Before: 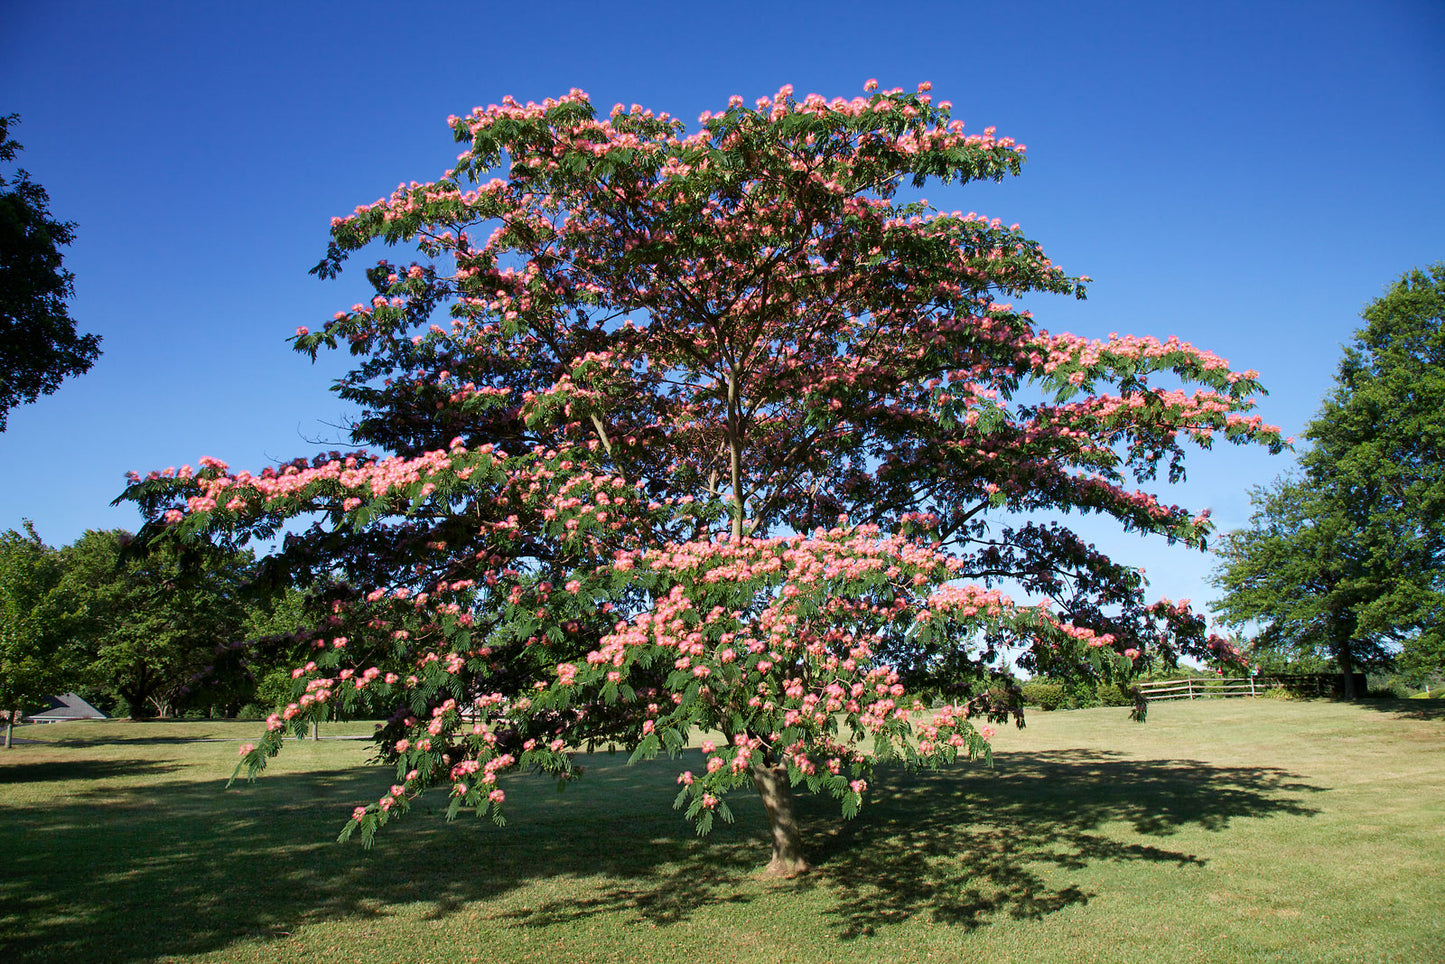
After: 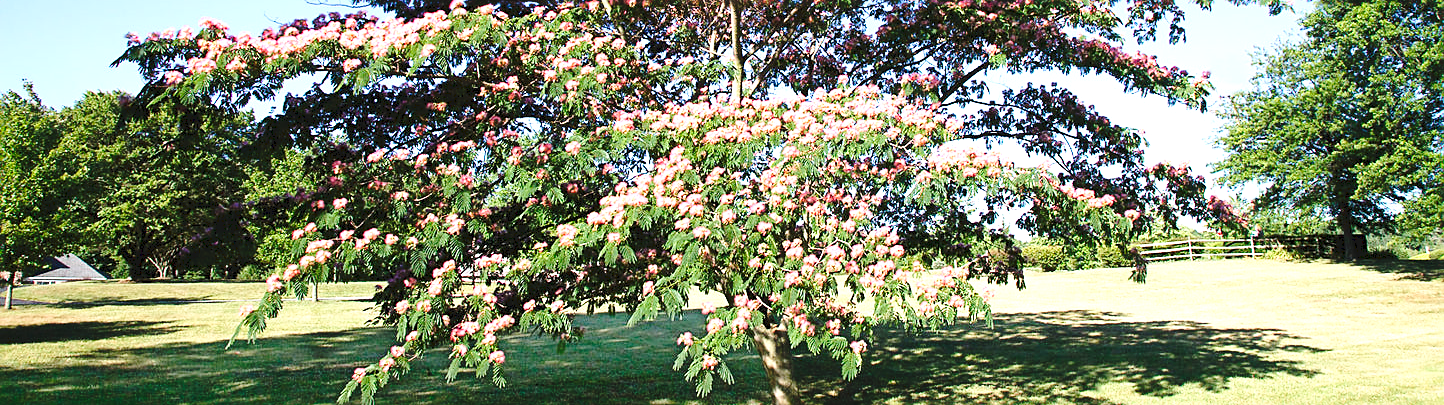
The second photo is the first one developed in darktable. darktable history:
crop: top 45.551%, bottom 12.262%
tone curve: curves: ch0 [(0, 0) (0.003, 0.072) (0.011, 0.073) (0.025, 0.072) (0.044, 0.076) (0.069, 0.089) (0.1, 0.103) (0.136, 0.123) (0.177, 0.158) (0.224, 0.21) (0.277, 0.275) (0.335, 0.372) (0.399, 0.463) (0.468, 0.556) (0.543, 0.633) (0.623, 0.712) (0.709, 0.795) (0.801, 0.869) (0.898, 0.942) (1, 1)], preserve colors none
exposure: black level correction 0, exposure 1.1 EV, compensate highlight preservation false
sharpen: on, module defaults
